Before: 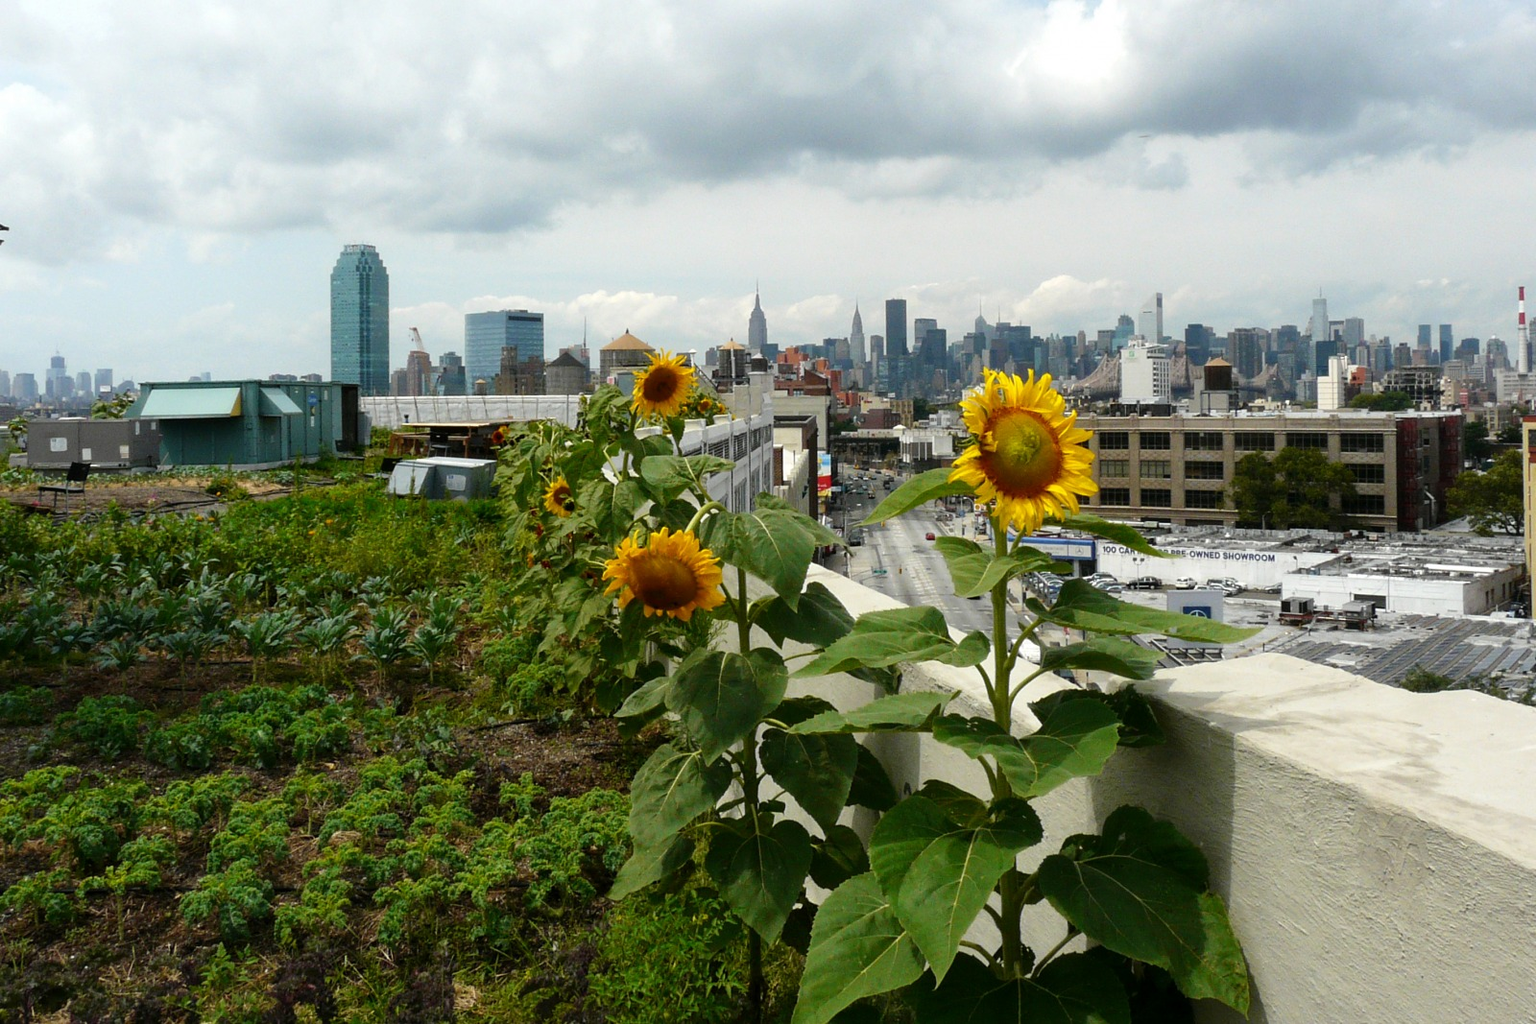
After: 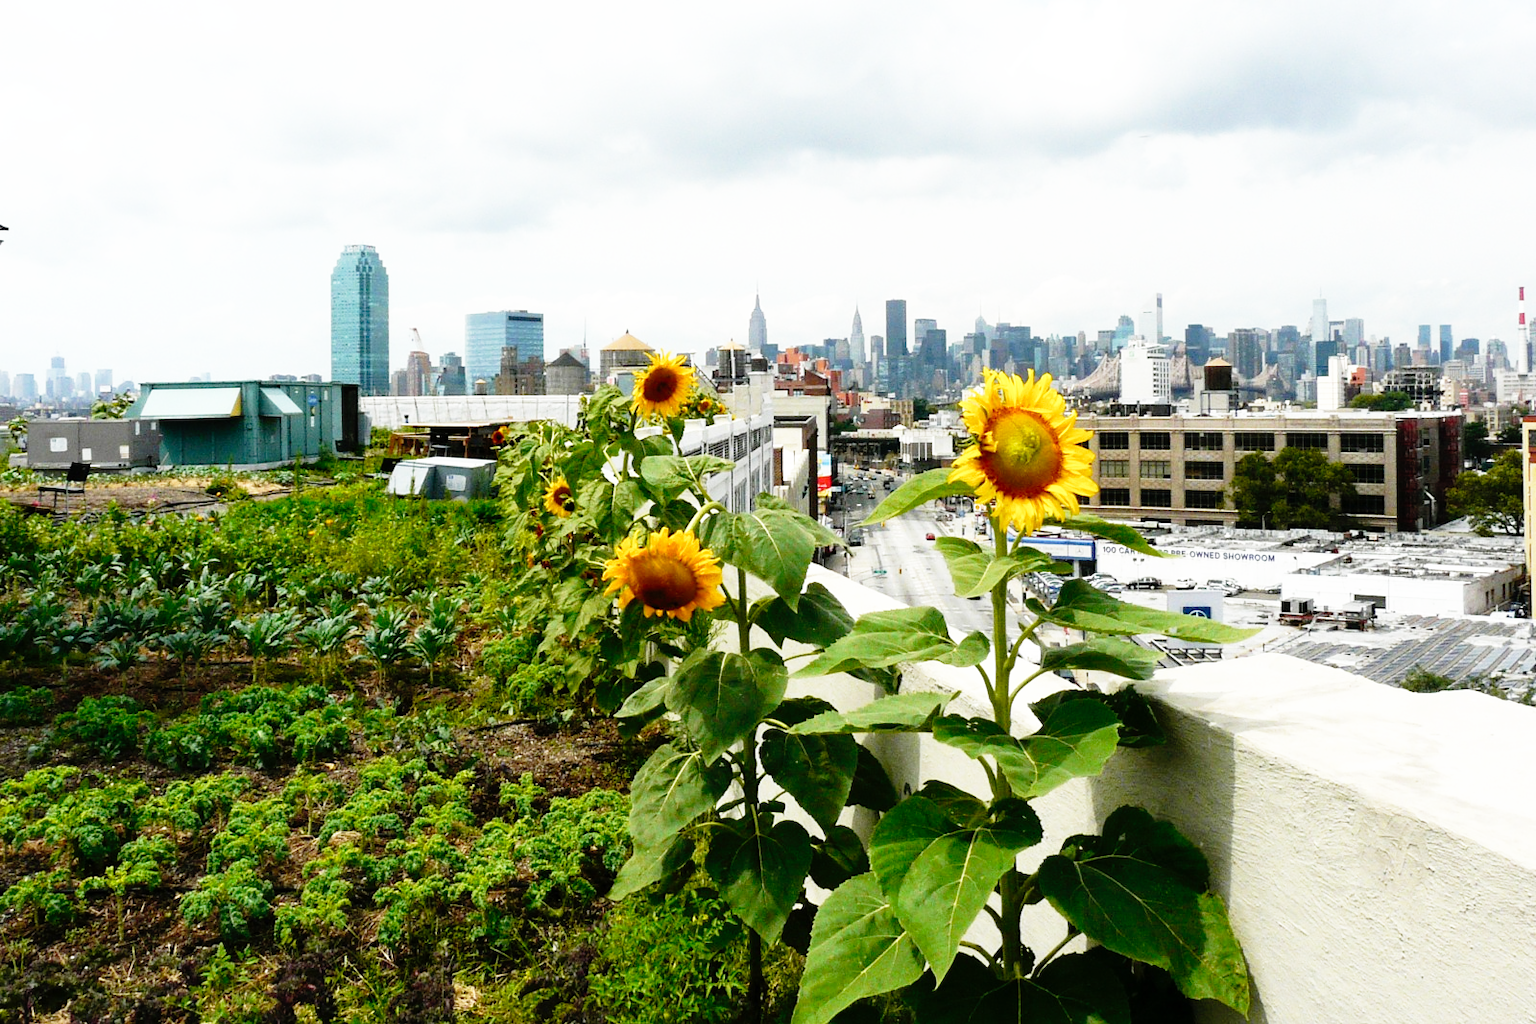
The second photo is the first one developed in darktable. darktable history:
contrast brightness saturation: saturation -0.05
base curve: curves: ch0 [(0, 0) (0.012, 0.01) (0.073, 0.168) (0.31, 0.711) (0.645, 0.957) (1, 1)], preserve colors none
